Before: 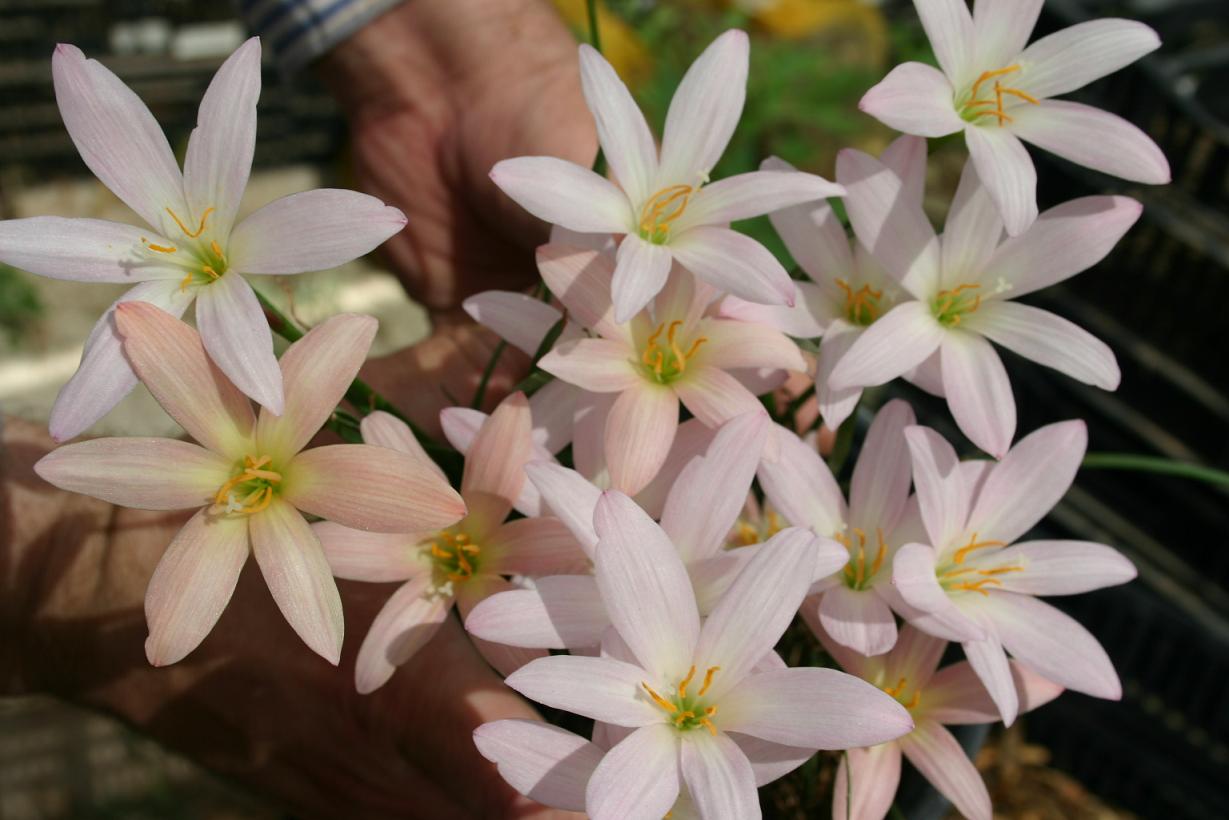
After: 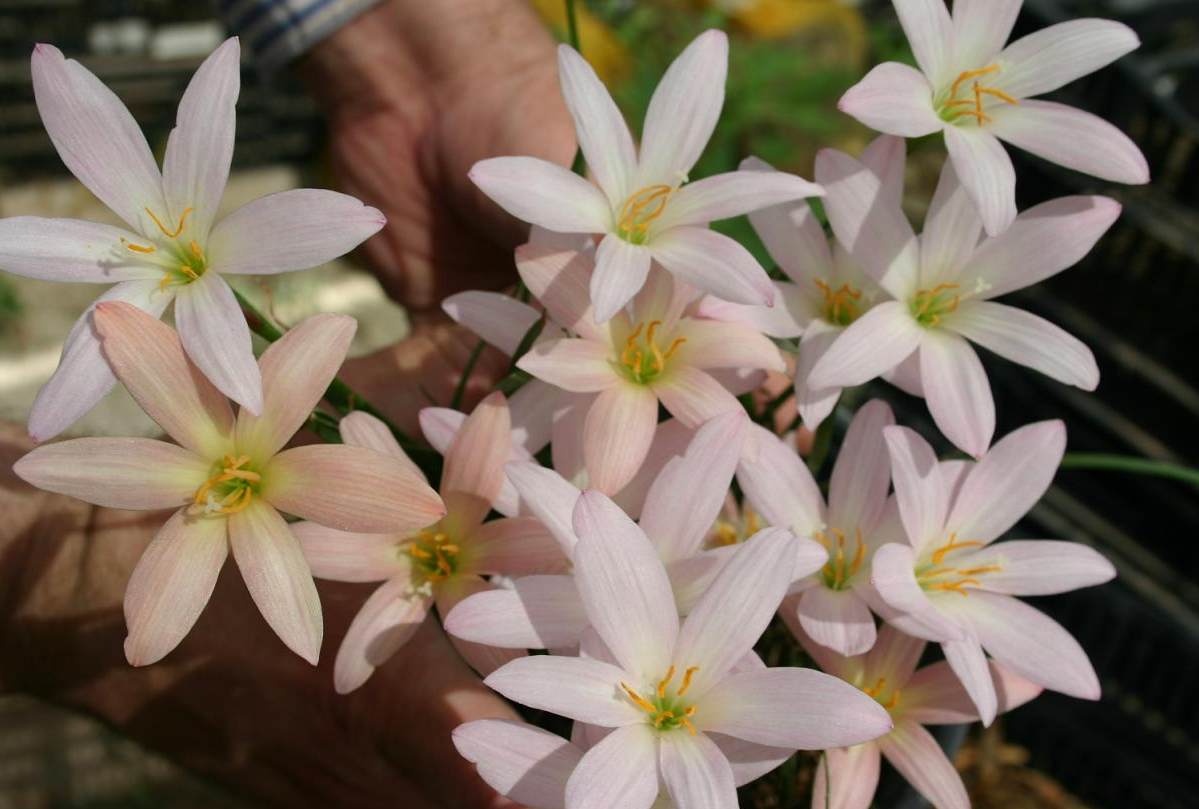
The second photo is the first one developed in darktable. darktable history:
crop and rotate: left 1.774%, right 0.633%, bottom 1.28%
